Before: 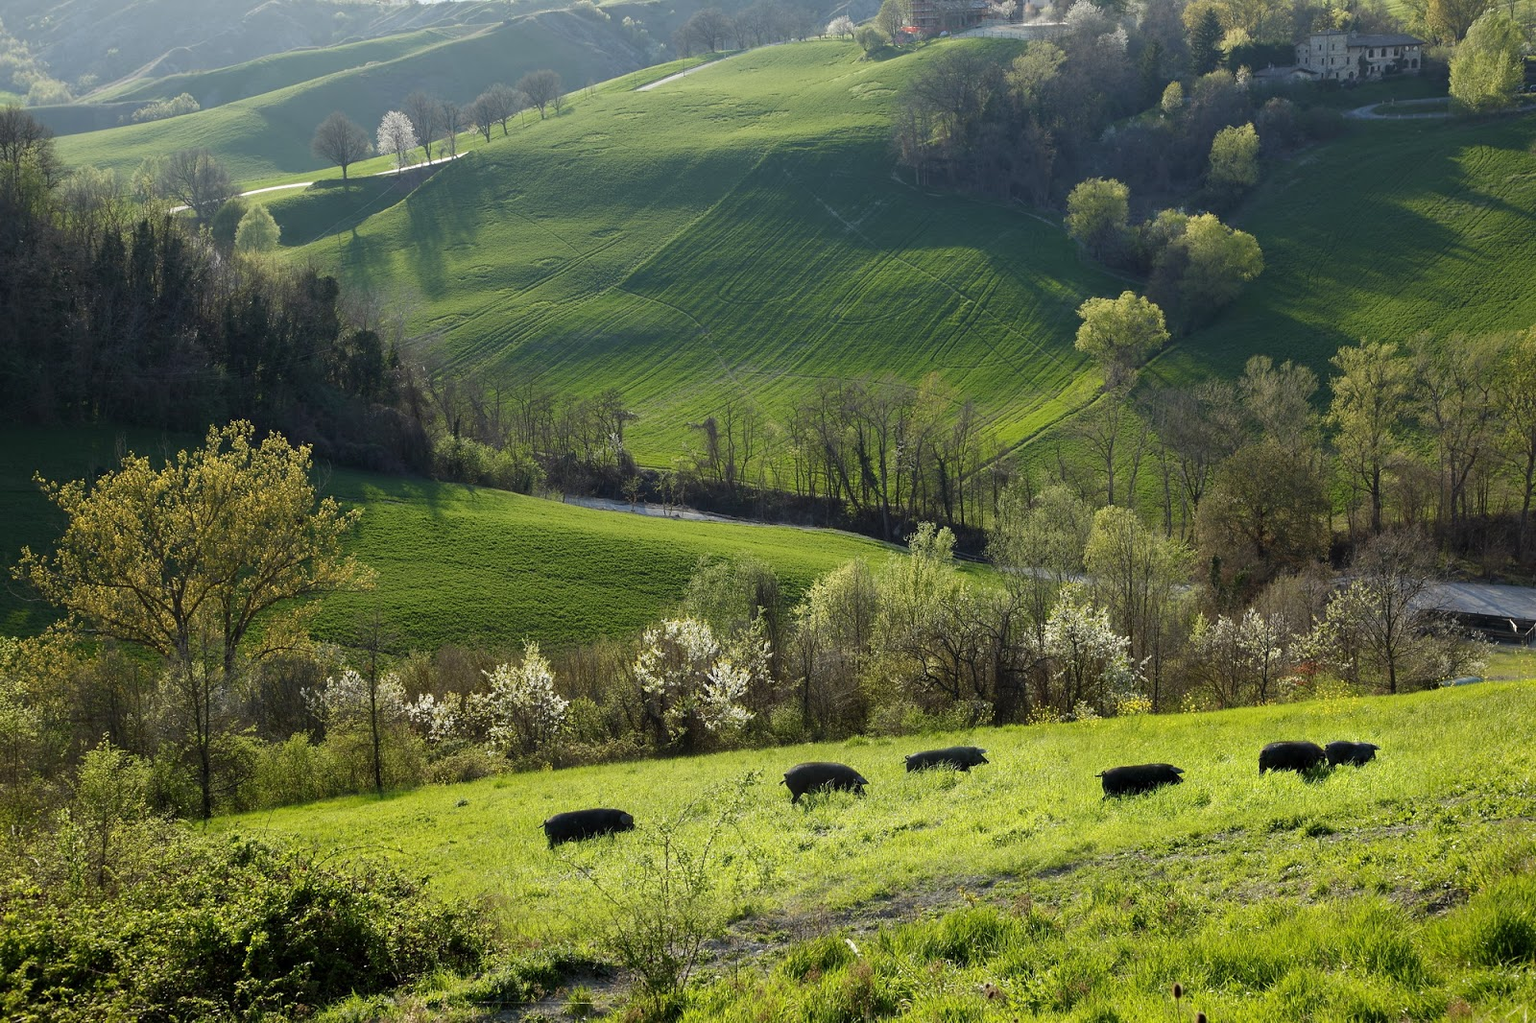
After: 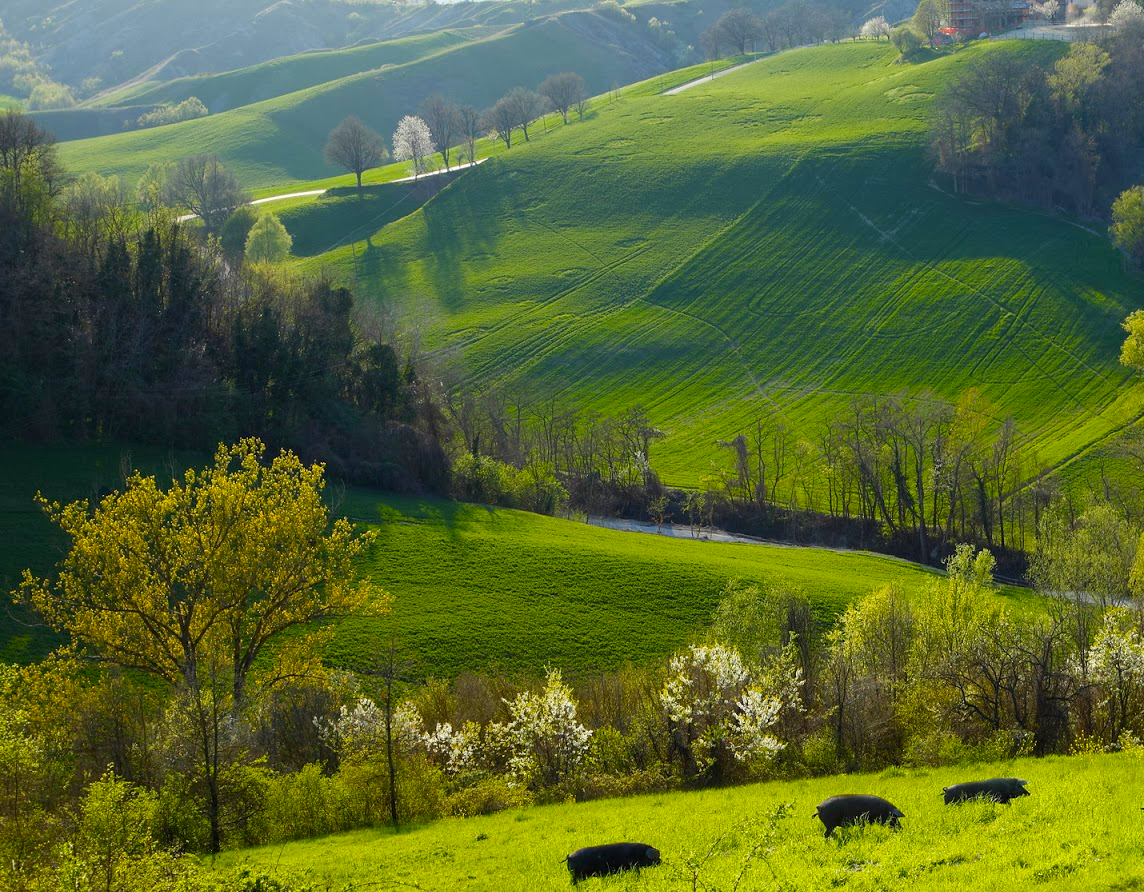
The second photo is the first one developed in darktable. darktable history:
crop: right 28.438%, bottom 16.301%
color balance rgb: linear chroma grading › global chroma 15.242%, perceptual saturation grading › global saturation 41.815%
